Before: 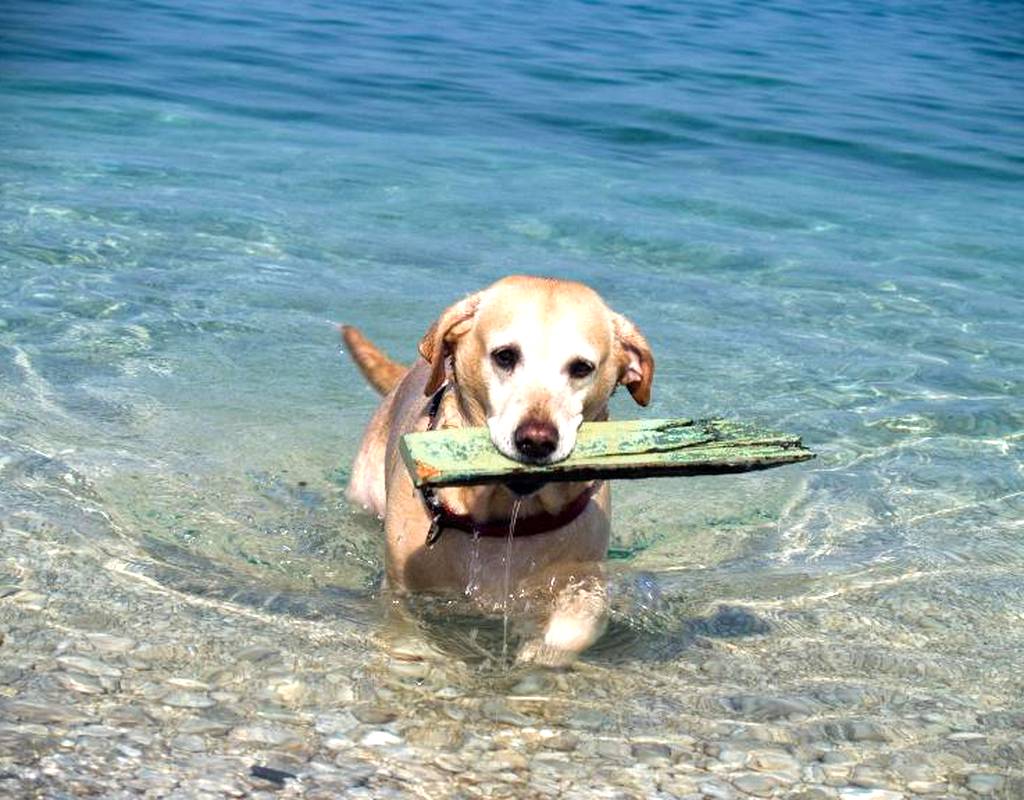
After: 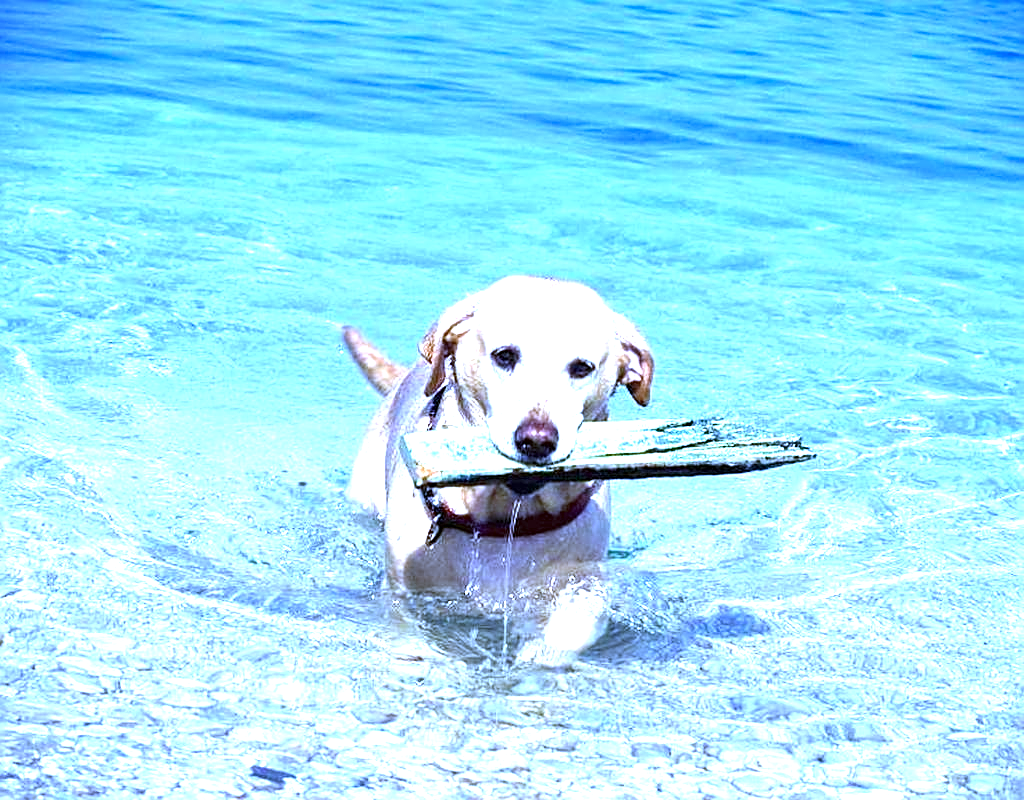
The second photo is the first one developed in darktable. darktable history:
sharpen: on, module defaults
white balance: red 0.766, blue 1.537
exposure: black level correction 0, exposure 1.379 EV, compensate exposure bias true, compensate highlight preservation false
